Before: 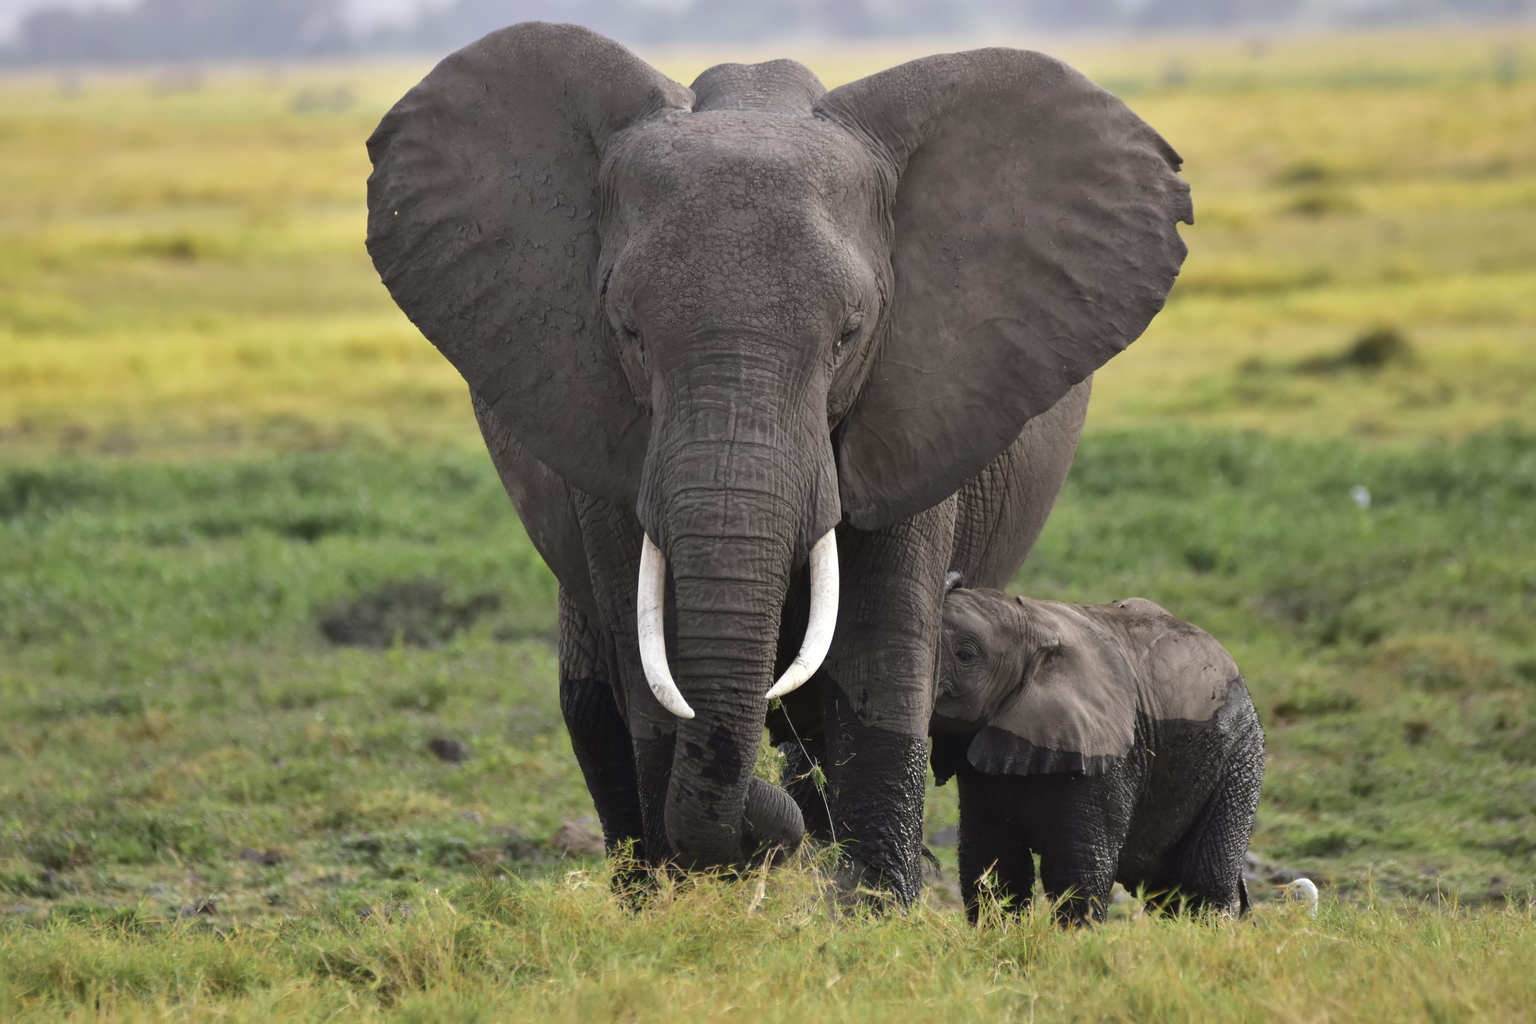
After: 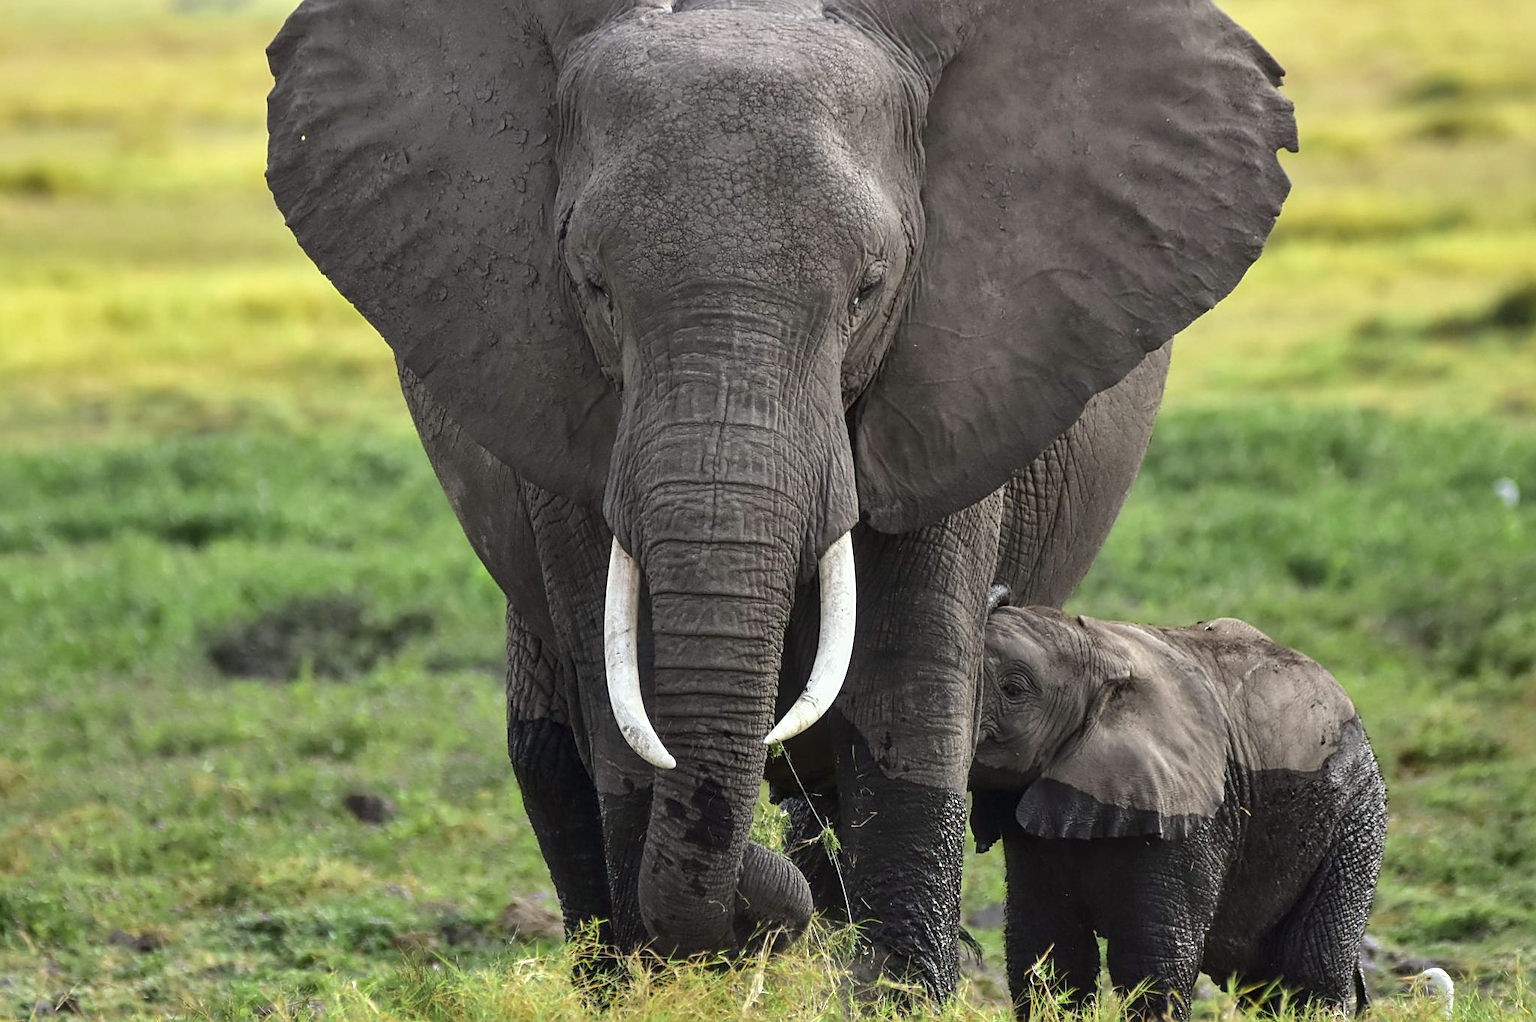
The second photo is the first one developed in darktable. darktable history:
sharpen: amount 0.493
exposure: exposure 0.206 EV, compensate highlight preservation false
crop and rotate: left 9.997%, top 10.05%, right 9.844%, bottom 9.885%
color calibration: output R [0.948, 0.091, -0.04, 0], output G [-0.3, 1.384, -0.085, 0], output B [-0.108, 0.061, 1.08, 0], illuminant same as pipeline (D50), adaptation XYZ, x 0.345, y 0.357, temperature 5015.04 K
local contrast: detail 130%
